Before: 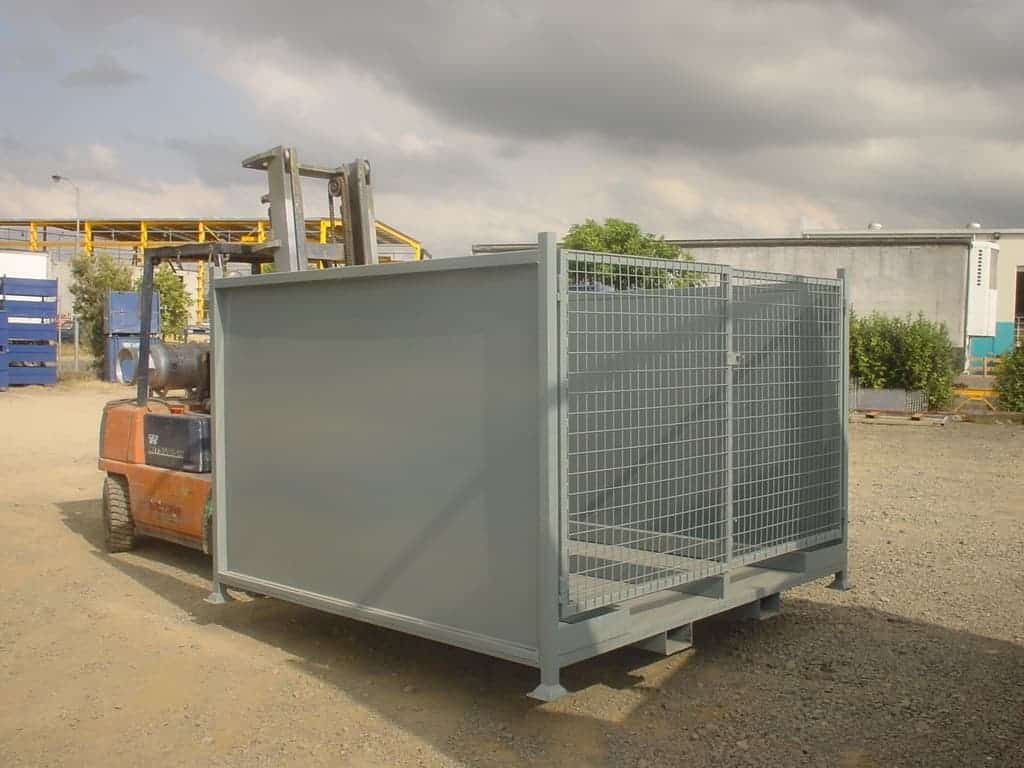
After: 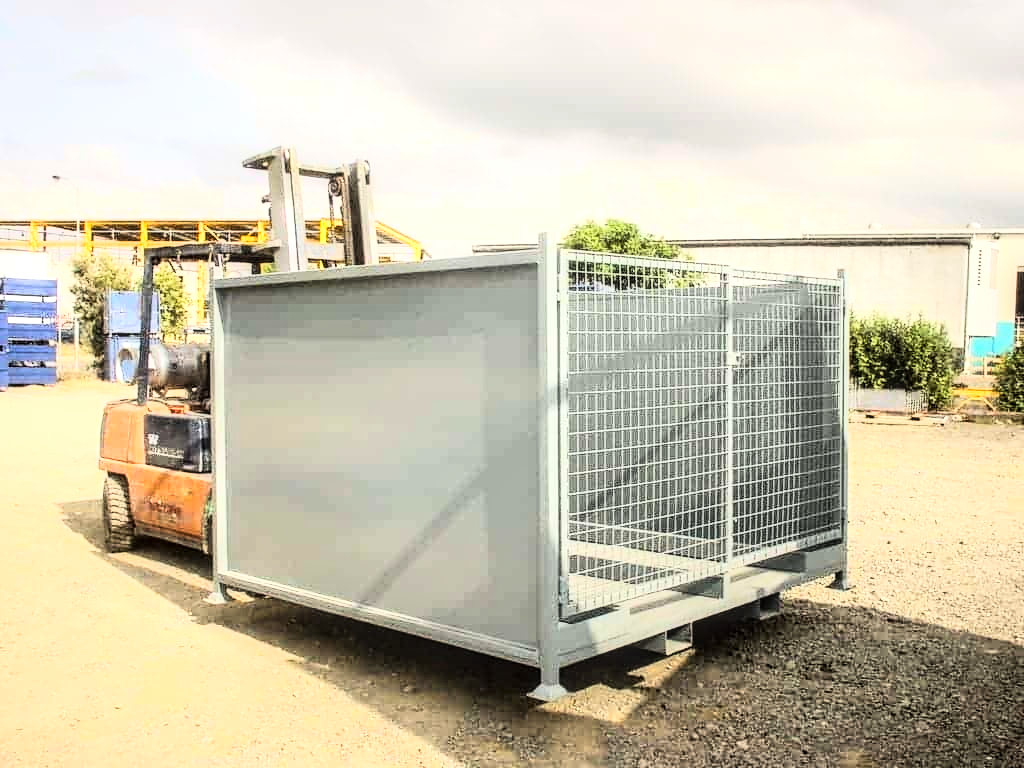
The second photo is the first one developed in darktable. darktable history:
rgb curve: curves: ch0 [(0, 0) (0.21, 0.15) (0.24, 0.21) (0.5, 0.75) (0.75, 0.96) (0.89, 0.99) (1, 1)]; ch1 [(0, 0.02) (0.21, 0.13) (0.25, 0.2) (0.5, 0.67) (0.75, 0.9) (0.89, 0.97) (1, 1)]; ch2 [(0, 0.02) (0.21, 0.13) (0.25, 0.2) (0.5, 0.67) (0.75, 0.9) (0.89, 0.97) (1, 1)], compensate middle gray true
local contrast: highlights 35%, detail 135%
tone equalizer: -8 EV -0.417 EV, -7 EV -0.389 EV, -6 EV -0.333 EV, -5 EV -0.222 EV, -3 EV 0.222 EV, -2 EV 0.333 EV, -1 EV 0.389 EV, +0 EV 0.417 EV, edges refinement/feathering 500, mask exposure compensation -1.57 EV, preserve details no
